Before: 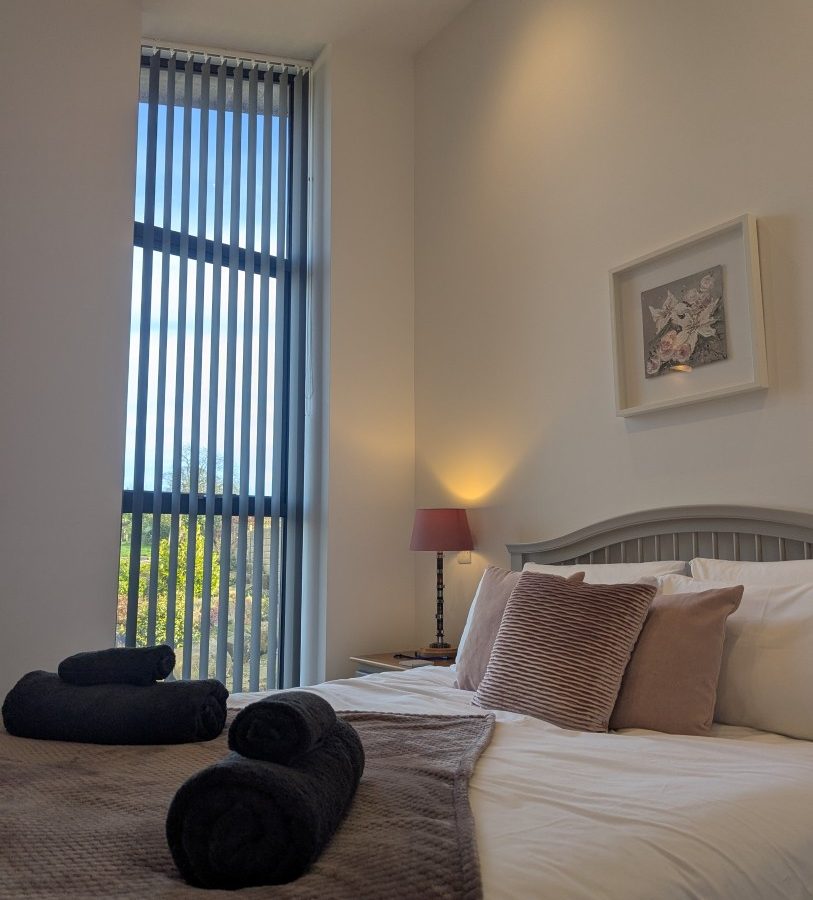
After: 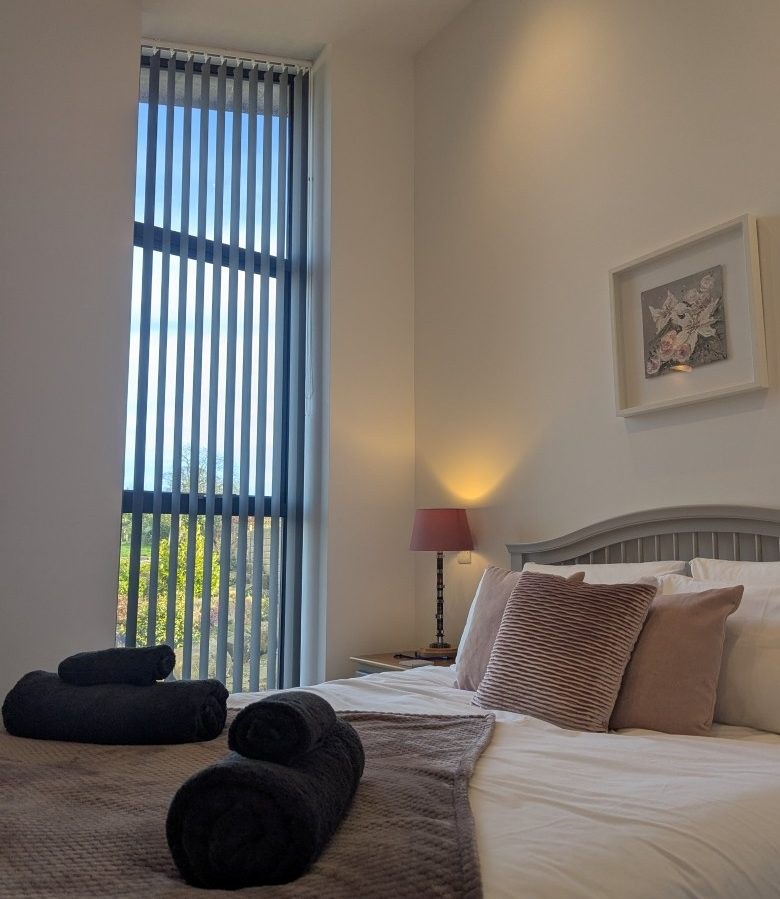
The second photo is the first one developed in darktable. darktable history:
crop: right 4.058%, bottom 0.044%
